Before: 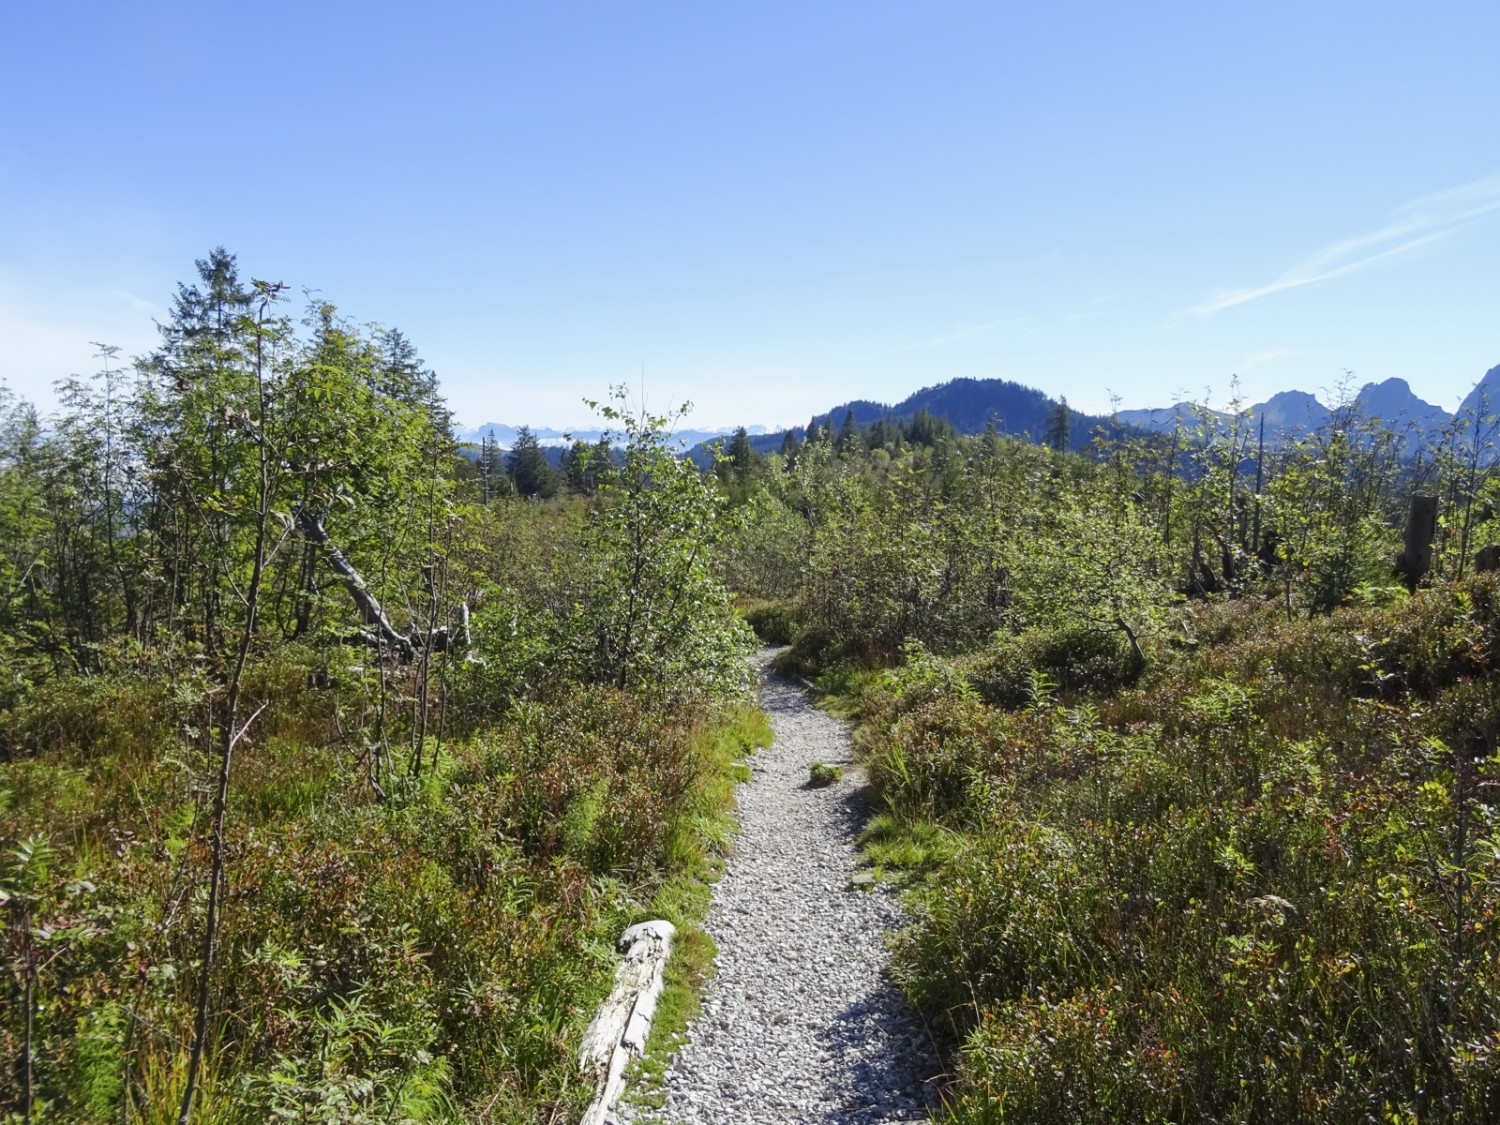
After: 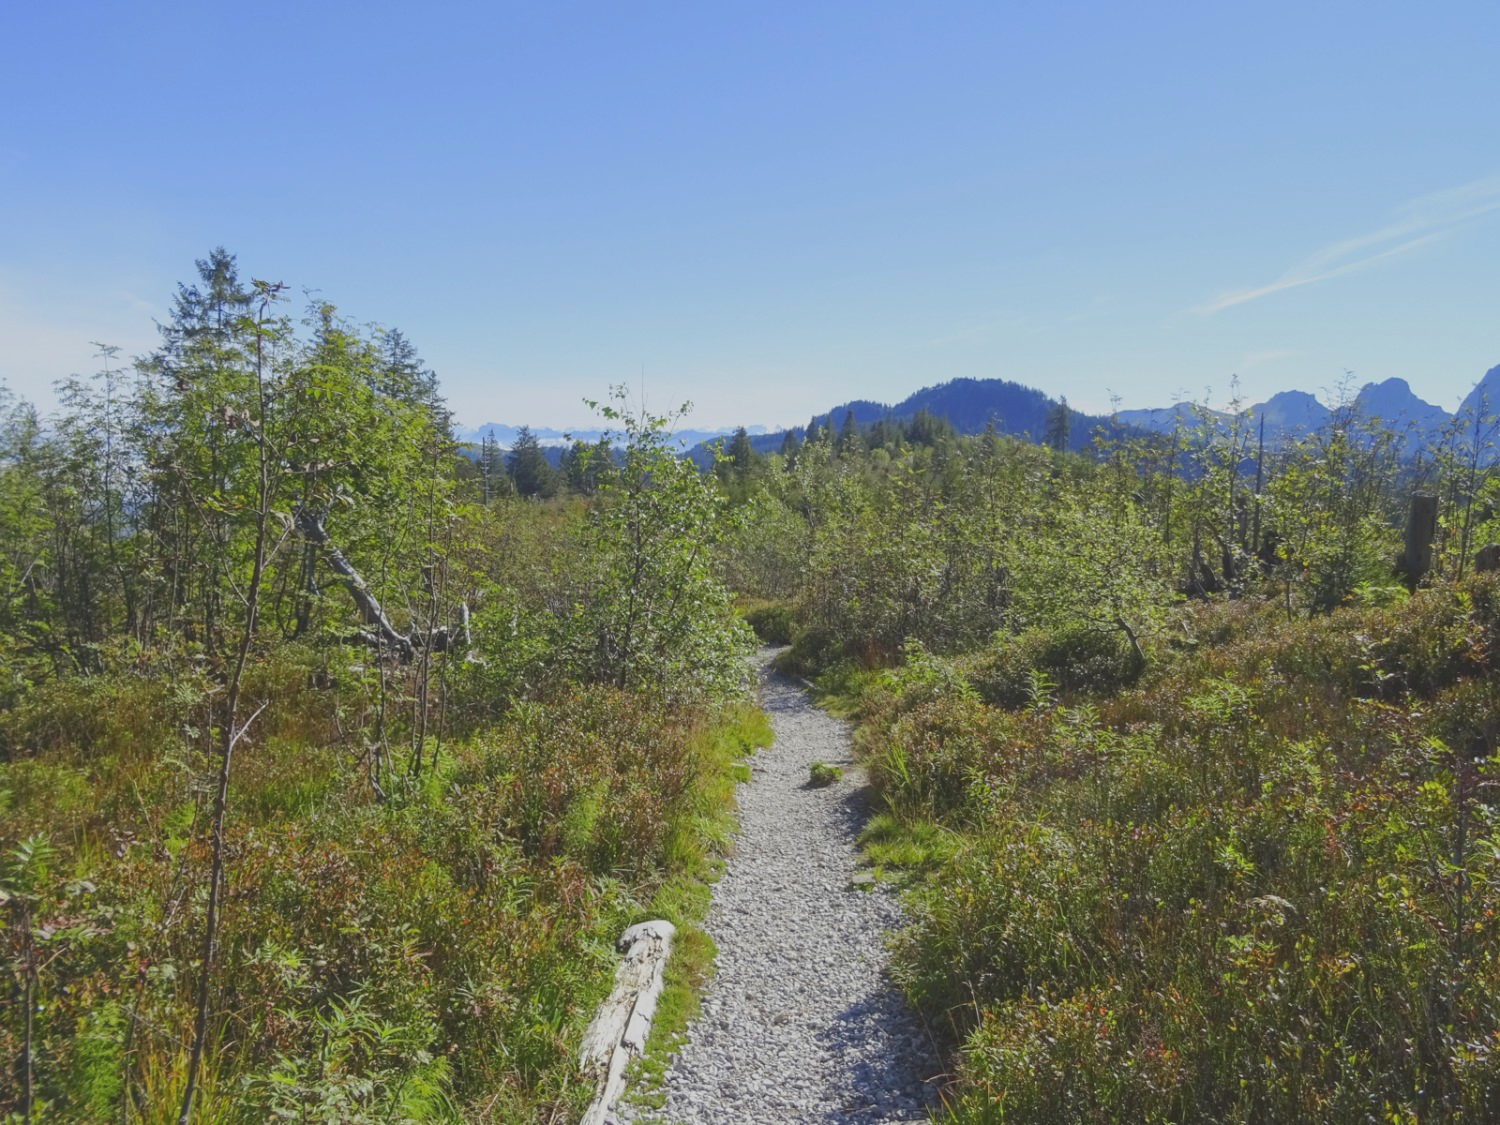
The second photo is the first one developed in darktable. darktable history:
contrast brightness saturation: contrast -0.294
